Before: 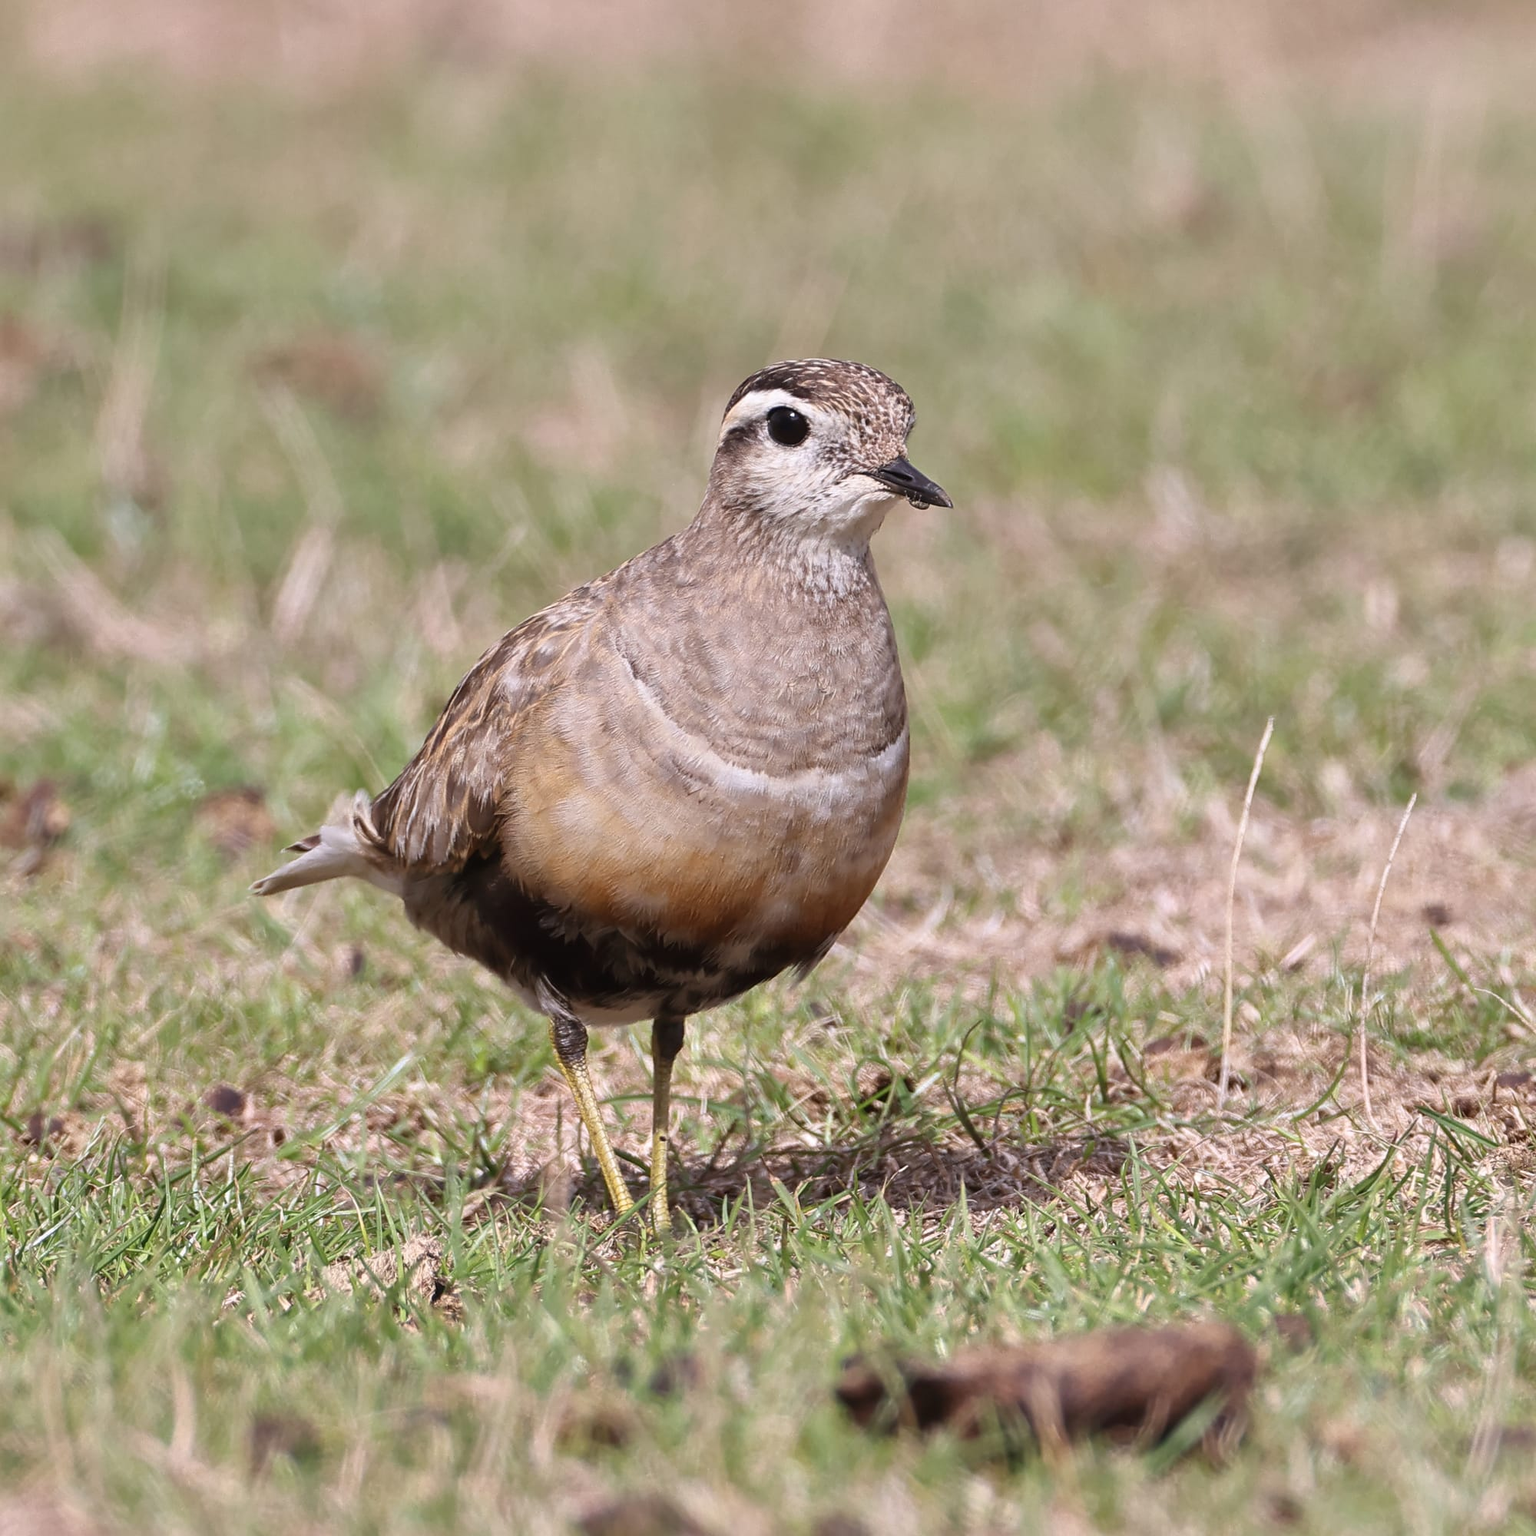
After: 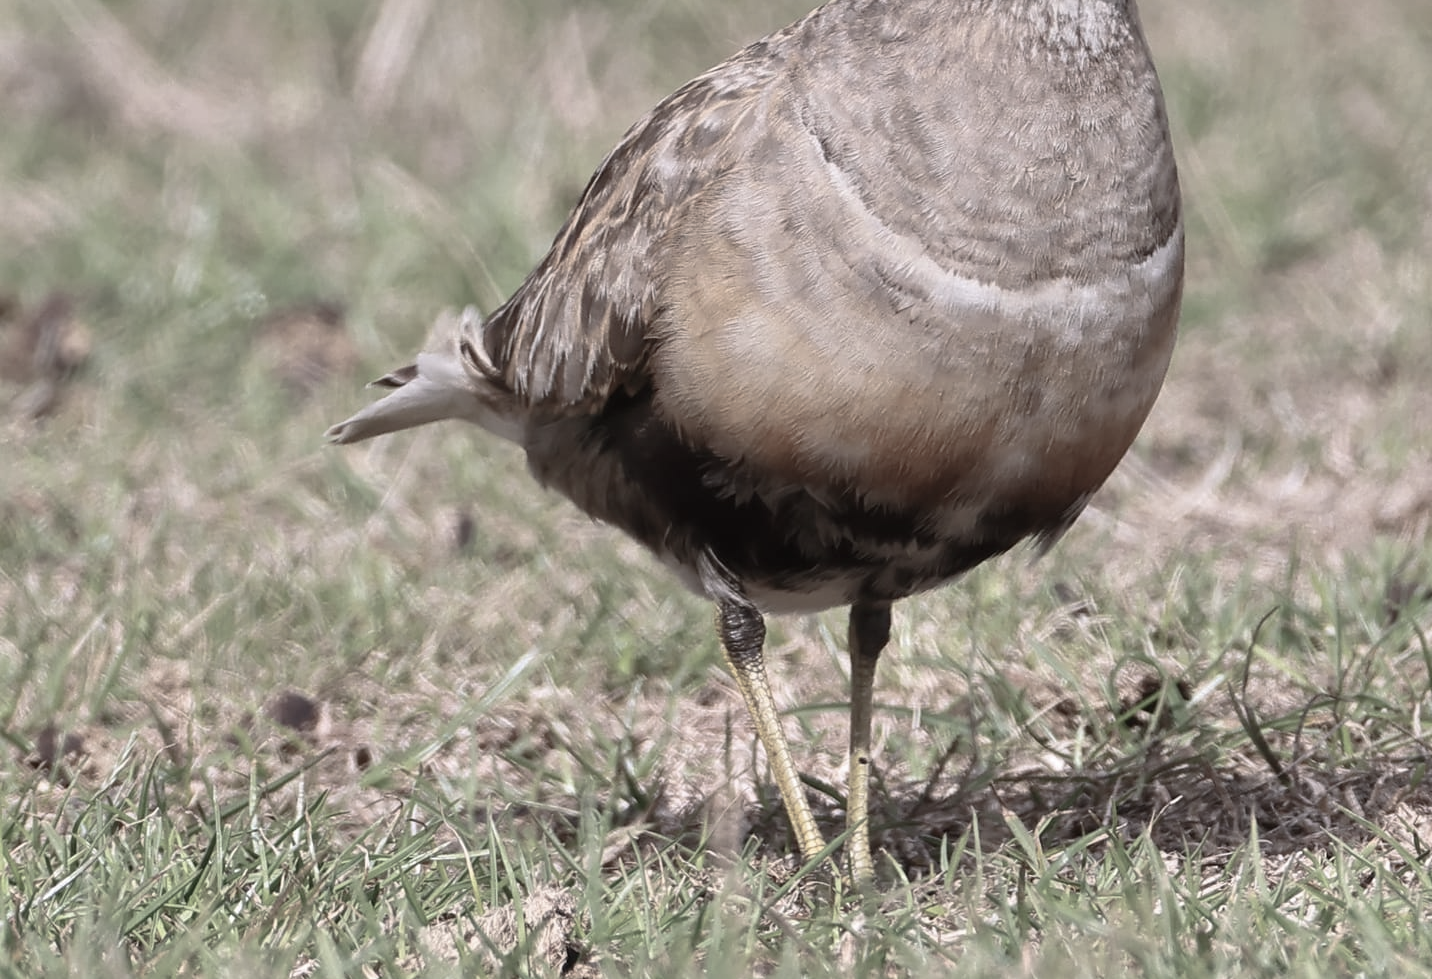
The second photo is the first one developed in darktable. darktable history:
crop: top 36.102%, right 28.399%, bottom 14.902%
color balance rgb: perceptual saturation grading › global saturation -29.321%, perceptual saturation grading › highlights -20.863%, perceptual saturation grading › mid-tones -23.755%, perceptual saturation grading › shadows -25.085%
